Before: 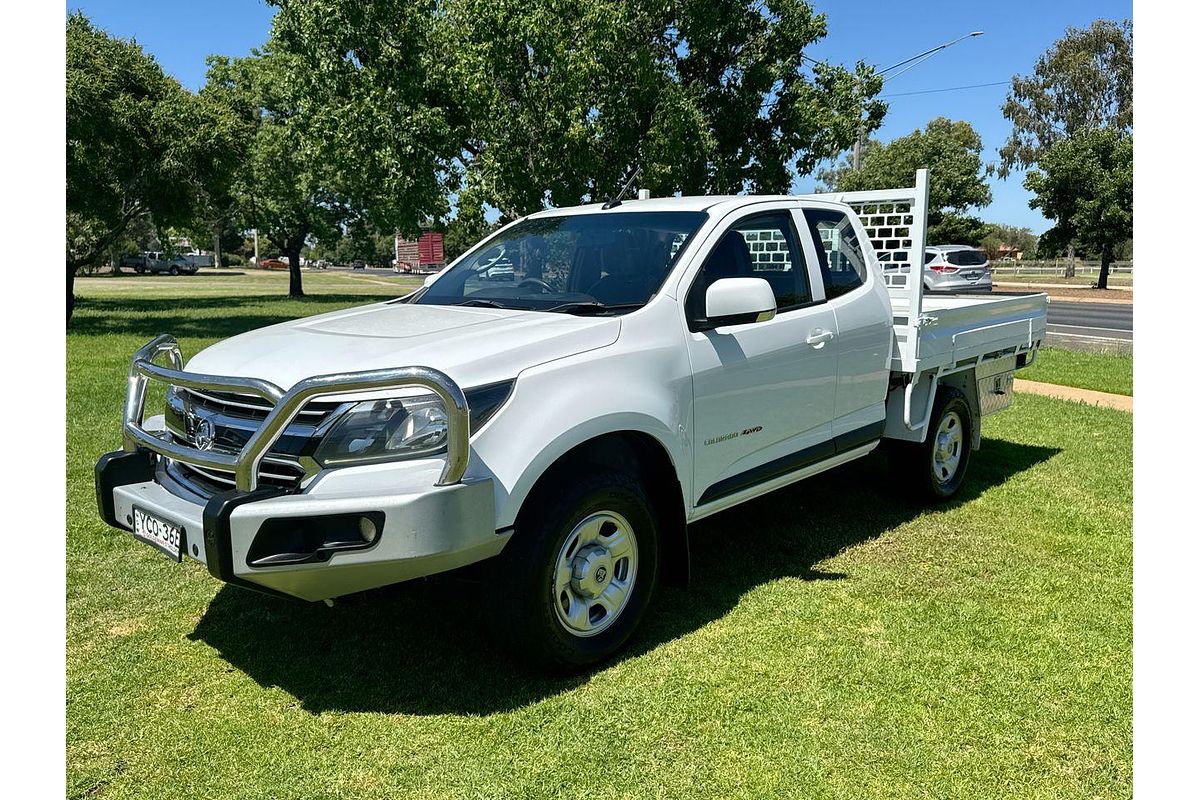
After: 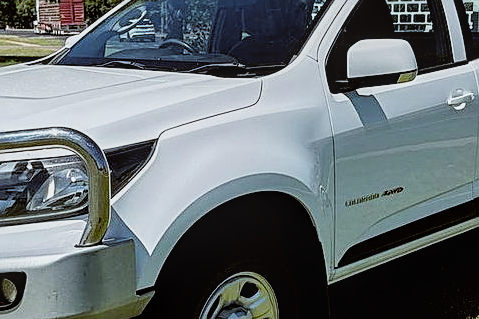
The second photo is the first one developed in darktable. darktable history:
local contrast: on, module defaults
filmic rgb: black relative exposure -5 EV, white relative exposure 3.5 EV, hardness 3.19, contrast 1.2, highlights saturation mix -30%
exposure: exposure 0.02 EV, compensate highlight preservation false
sharpen: on, module defaults
crop: left 30%, top 30%, right 30%, bottom 30%
color balance: lift [1, 1.015, 1.004, 0.985], gamma [1, 0.958, 0.971, 1.042], gain [1, 0.956, 0.977, 1.044]
